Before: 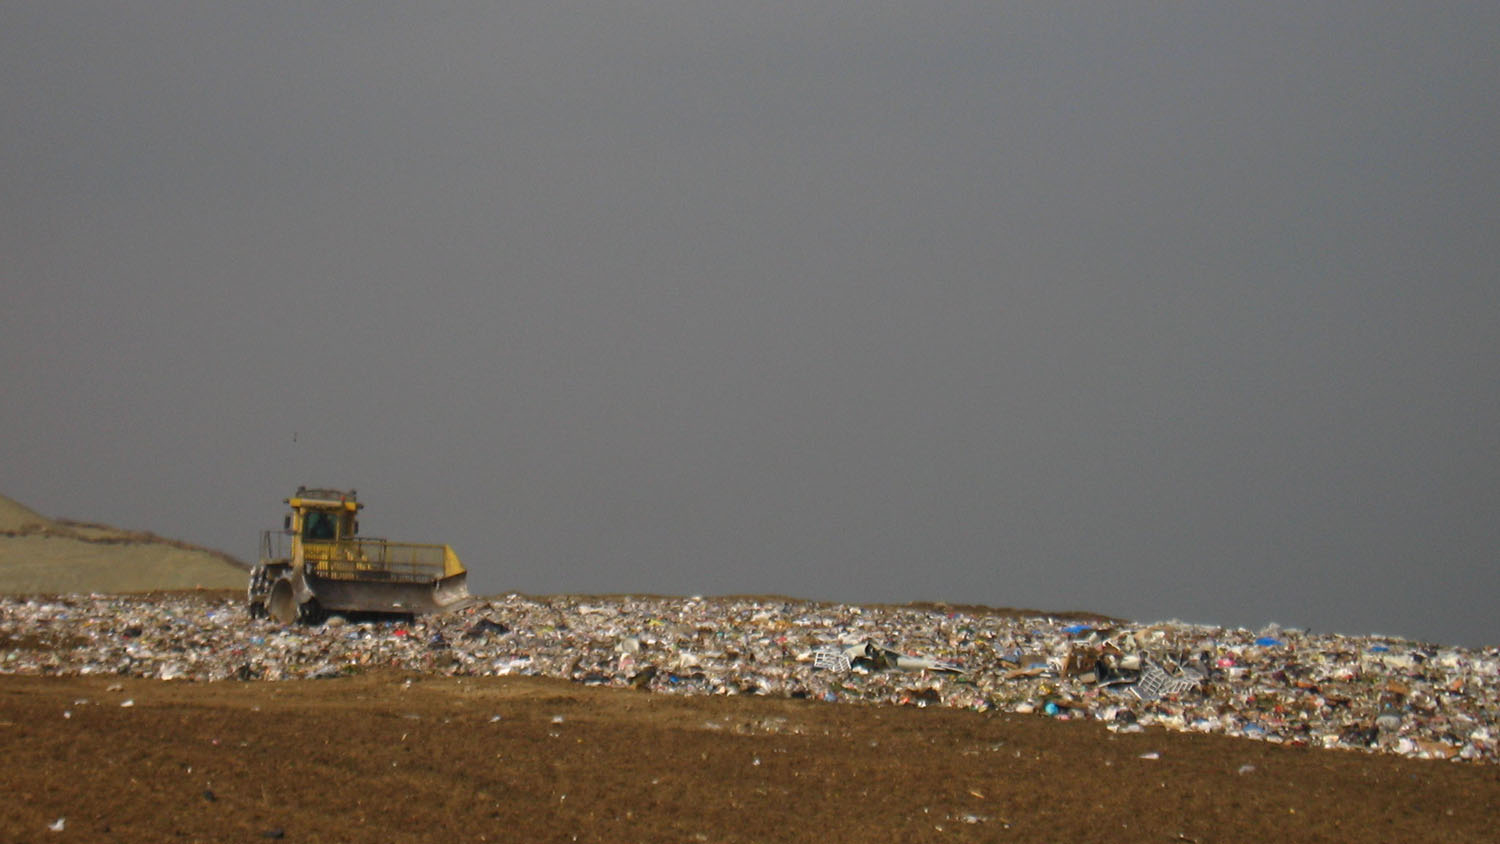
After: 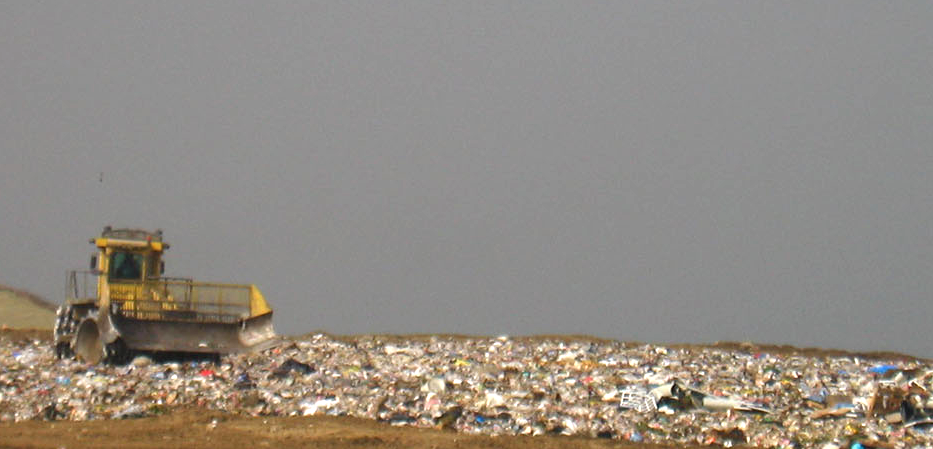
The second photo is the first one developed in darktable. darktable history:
exposure: black level correction 0, exposure 0.692 EV, compensate highlight preservation false
crop: left 12.998%, top 30.882%, right 24.764%, bottom 15.877%
